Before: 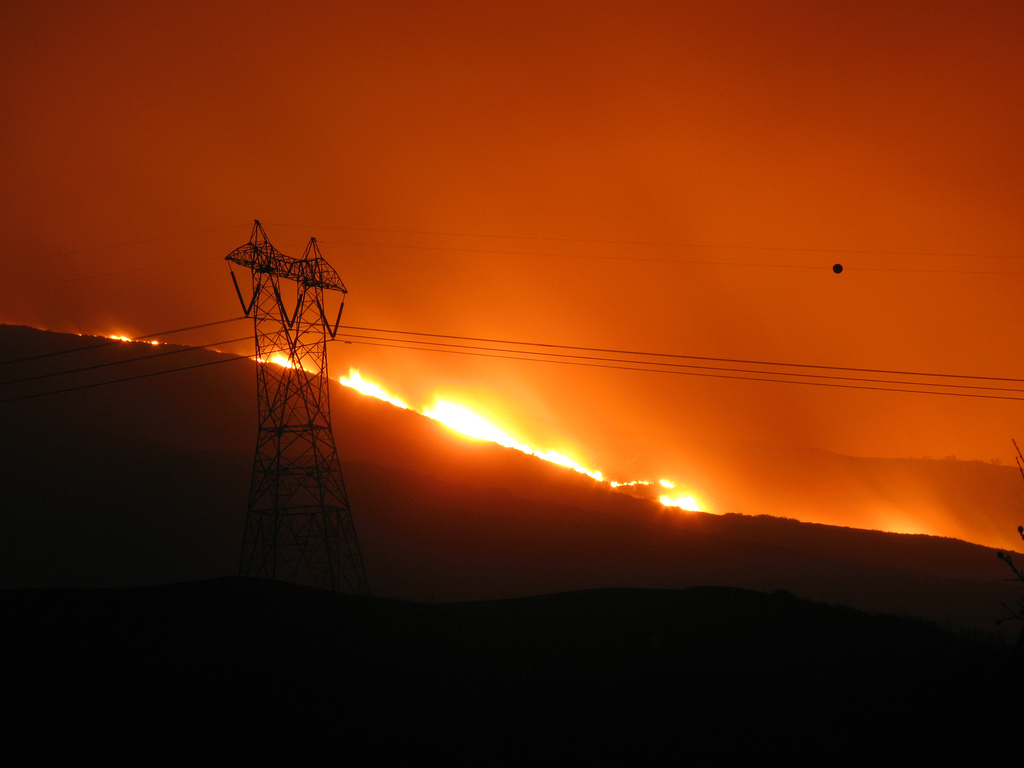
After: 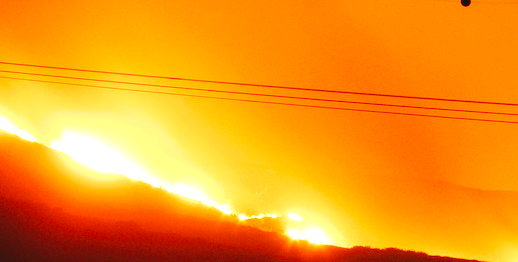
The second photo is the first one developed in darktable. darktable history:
base curve: curves: ch0 [(0, 0) (0.032, 0.025) (0.121, 0.166) (0.206, 0.329) (0.605, 0.79) (1, 1)], preserve colors none
exposure: black level correction 0, exposure 1 EV, compensate highlight preservation false
crop: left 36.33%, top 34.87%, right 13.056%, bottom 31.011%
